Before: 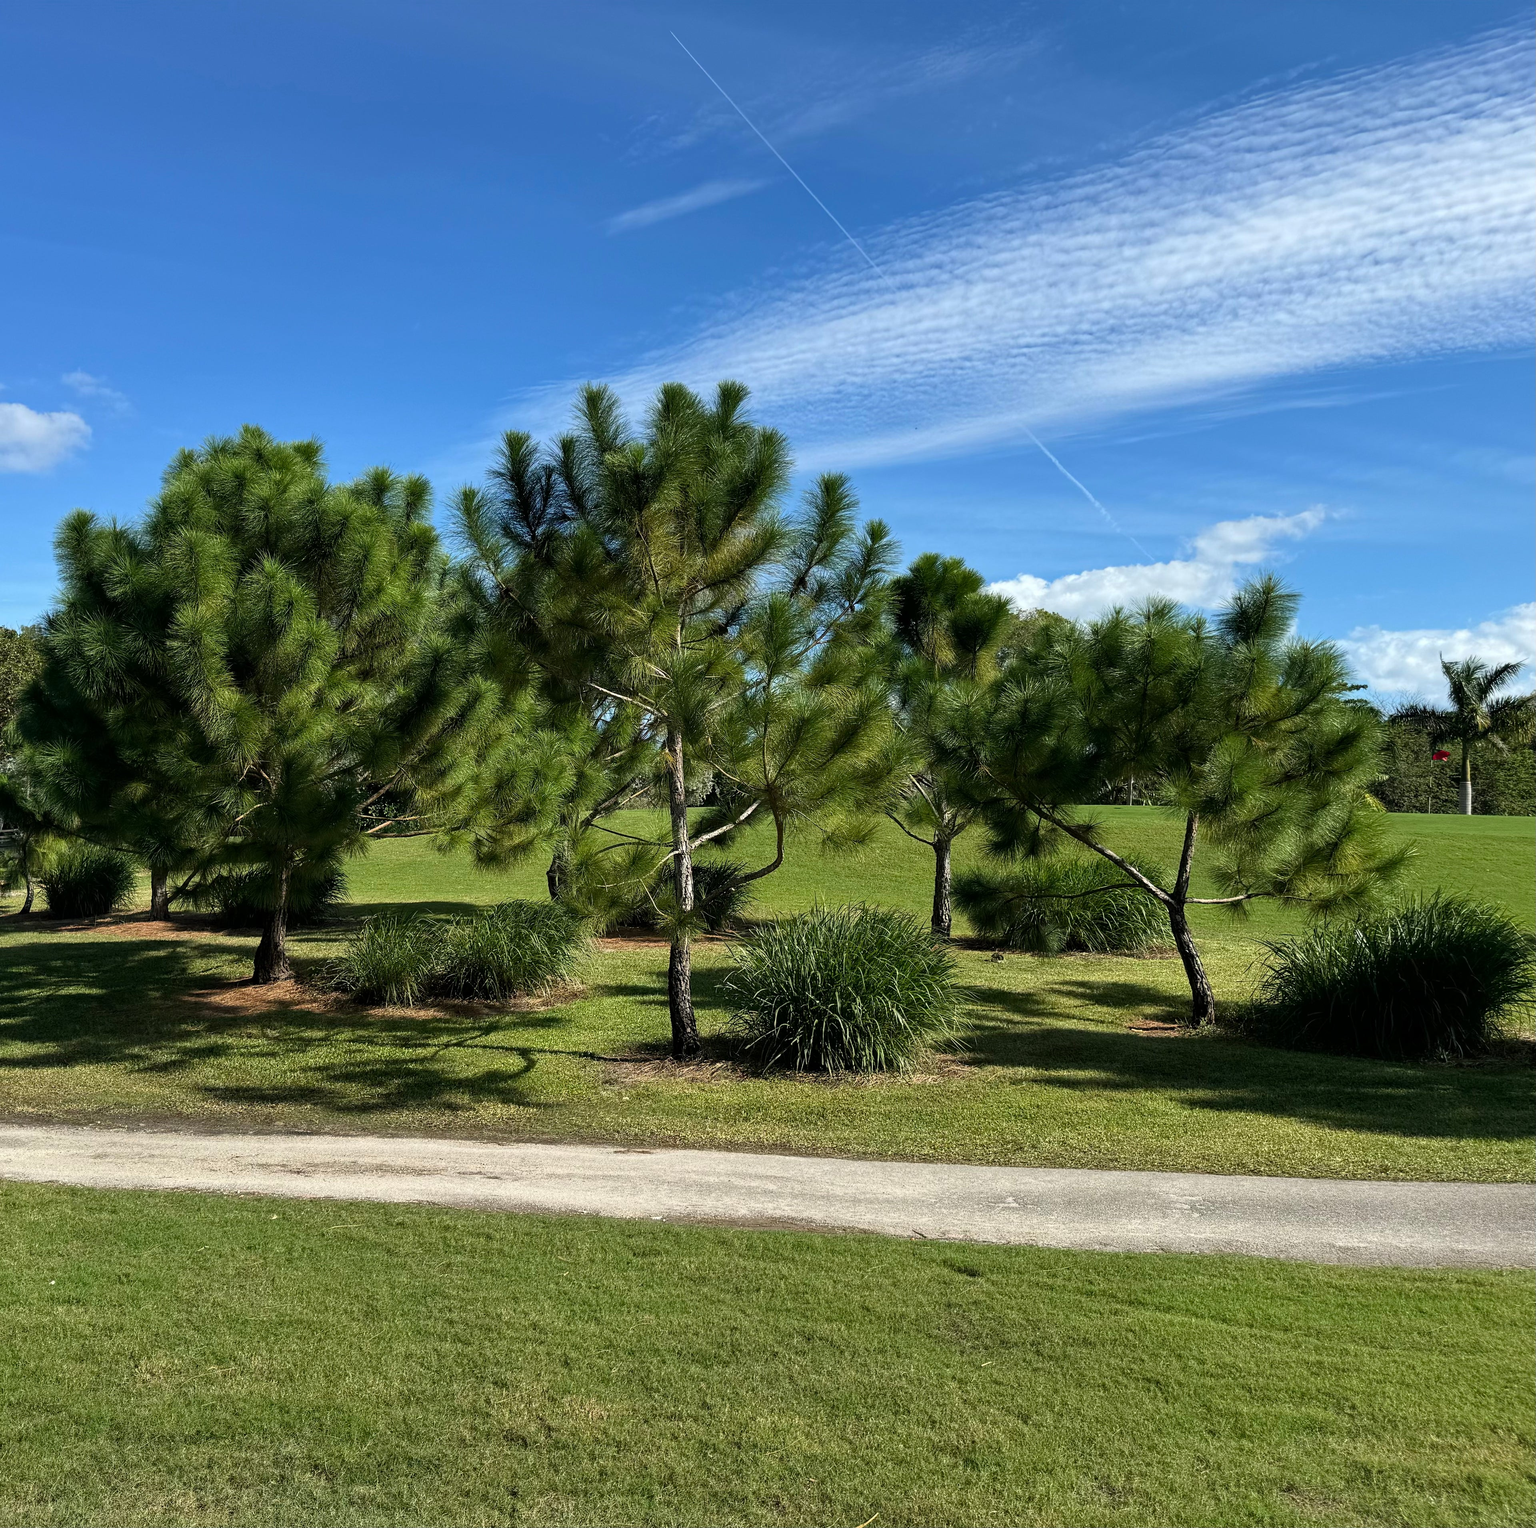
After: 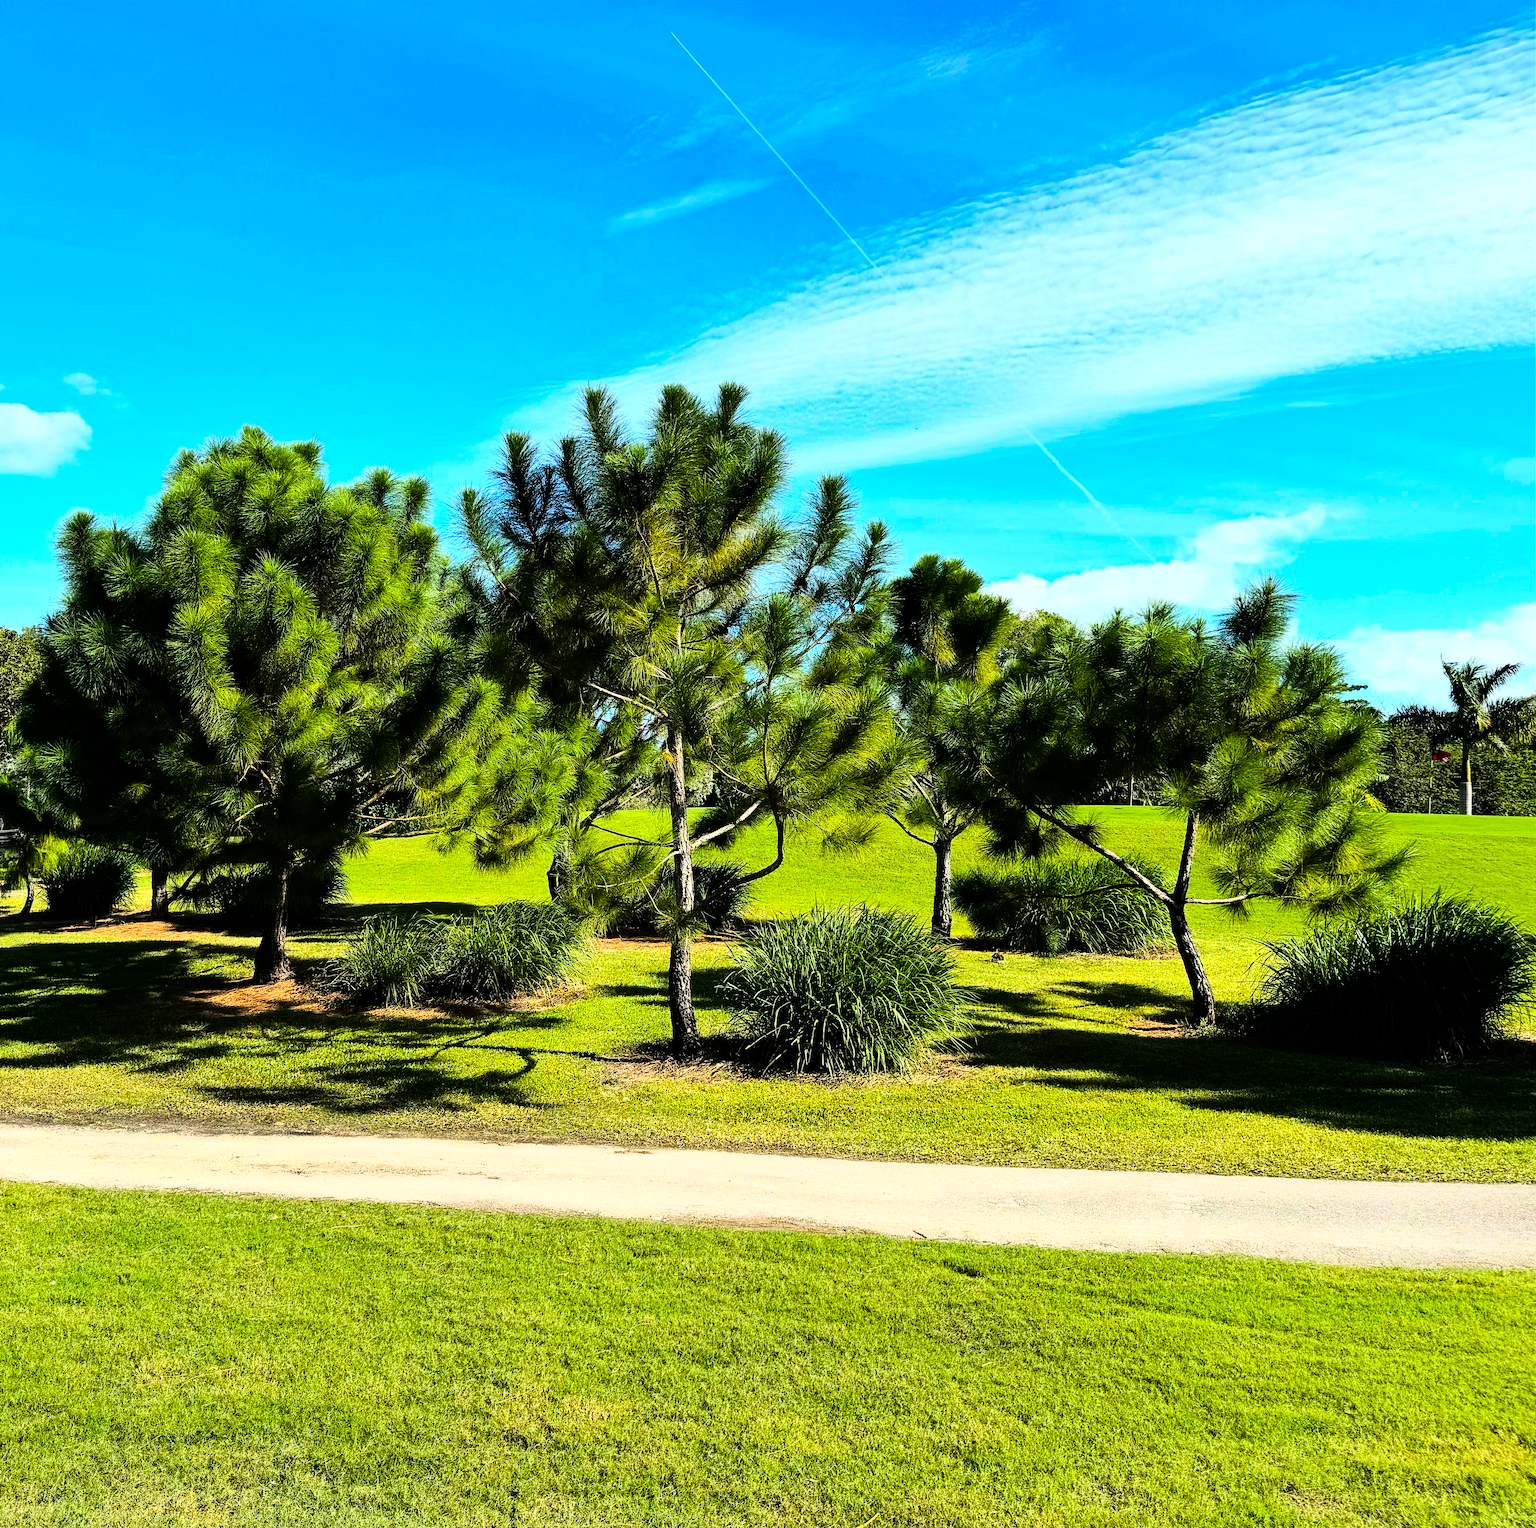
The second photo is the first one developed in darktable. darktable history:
rgb curve: curves: ch0 [(0, 0) (0.21, 0.15) (0.24, 0.21) (0.5, 0.75) (0.75, 0.96) (0.89, 0.99) (1, 1)]; ch1 [(0, 0.02) (0.21, 0.13) (0.25, 0.2) (0.5, 0.67) (0.75, 0.9) (0.89, 0.97) (1, 1)]; ch2 [(0, 0.02) (0.21, 0.13) (0.25, 0.2) (0.5, 0.67) (0.75, 0.9) (0.89, 0.97) (1, 1)], compensate middle gray true
color balance rgb: linear chroma grading › global chroma 15%, perceptual saturation grading › global saturation 30%
